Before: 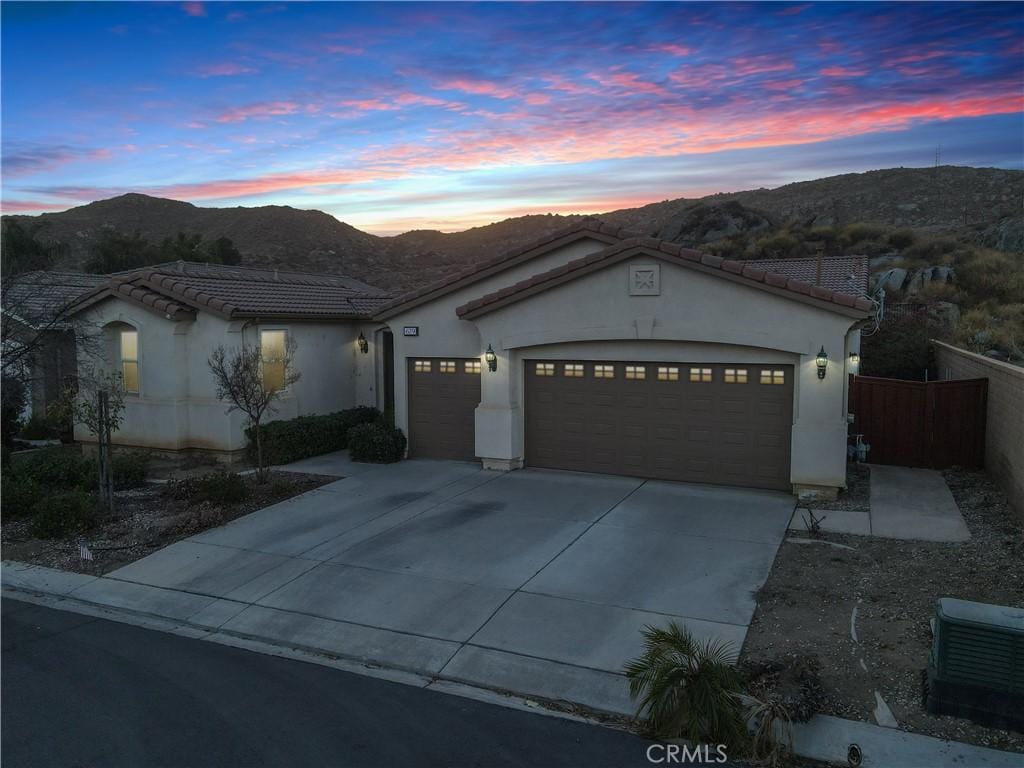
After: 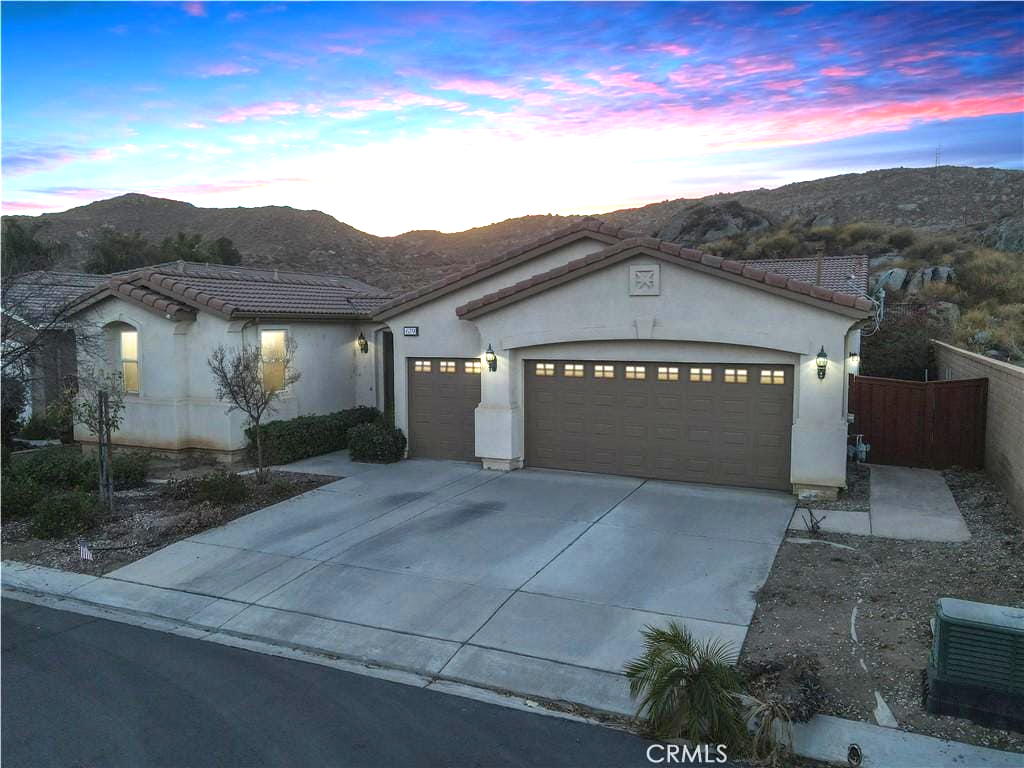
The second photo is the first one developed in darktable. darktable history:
exposure: black level correction 0, exposure 1.341 EV, compensate exposure bias true, compensate highlight preservation false
